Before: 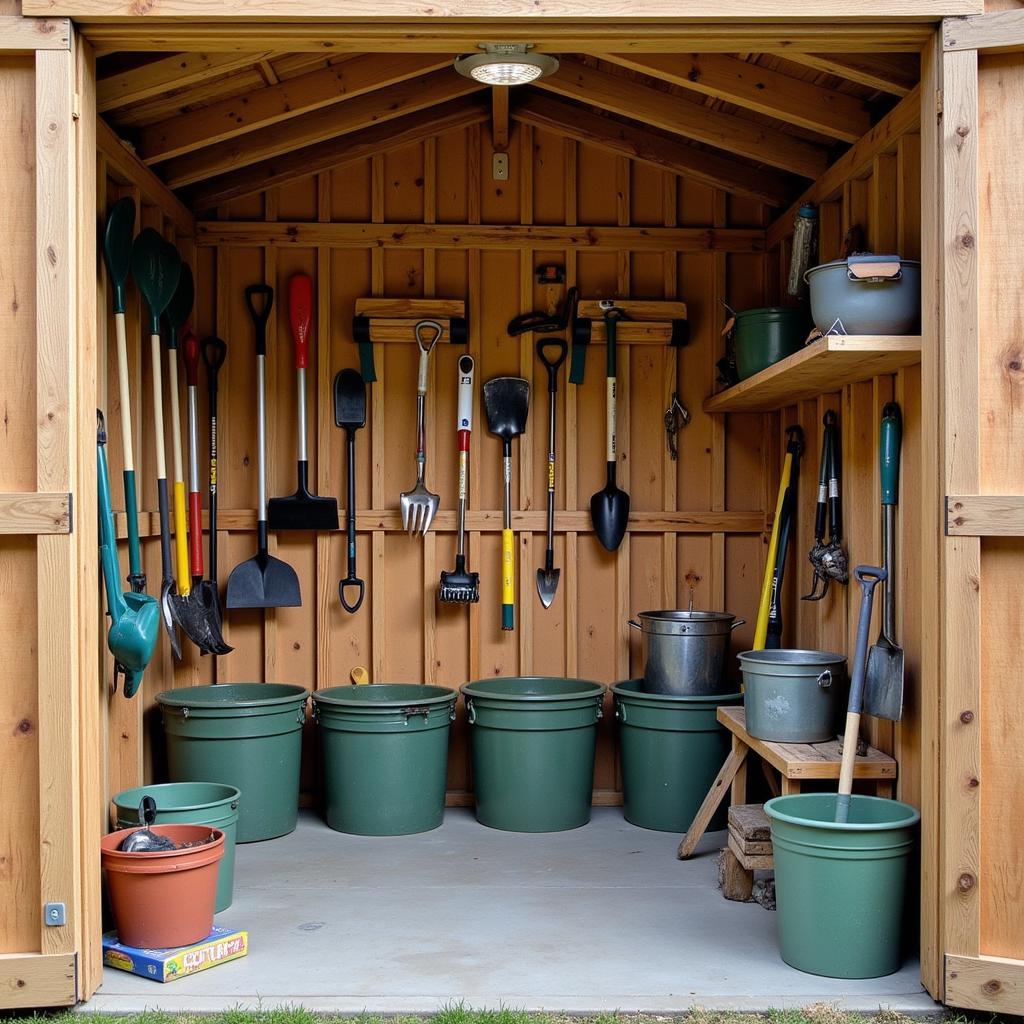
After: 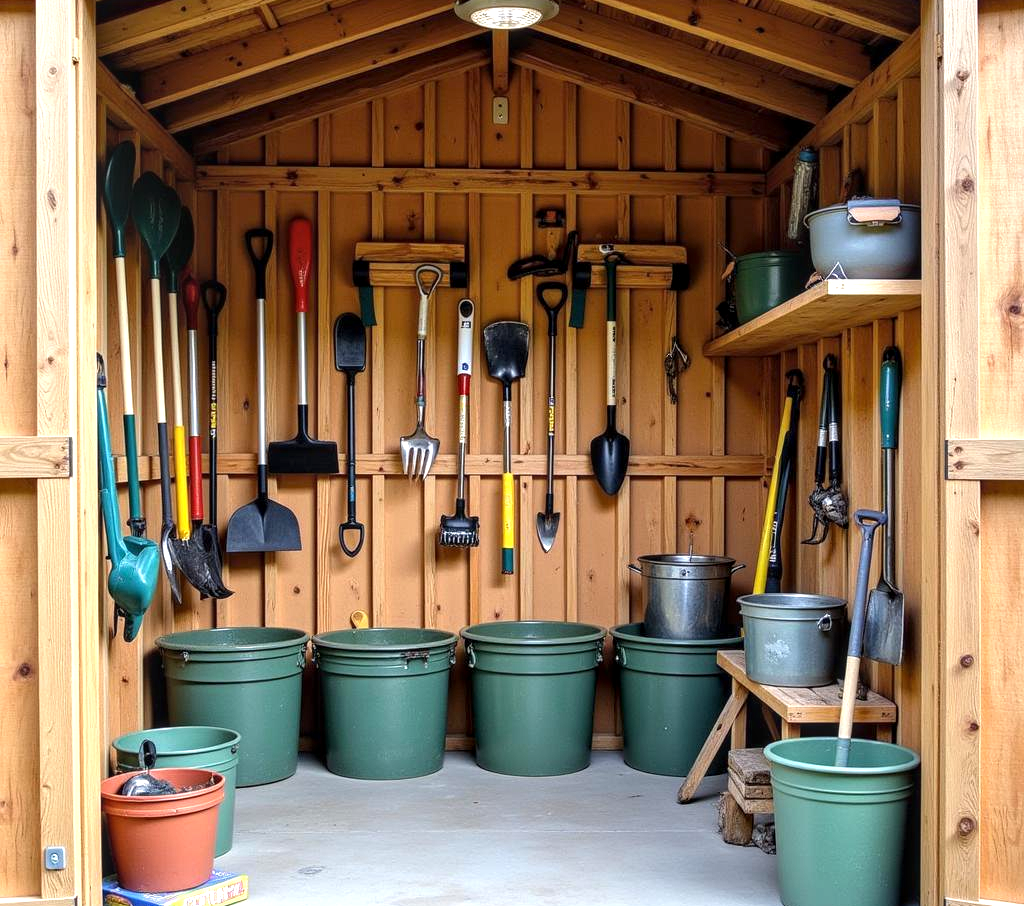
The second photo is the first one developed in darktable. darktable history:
exposure: black level correction 0, exposure 0.693 EV, compensate highlight preservation false
crop and rotate: top 5.52%, bottom 5.931%
local contrast: on, module defaults
